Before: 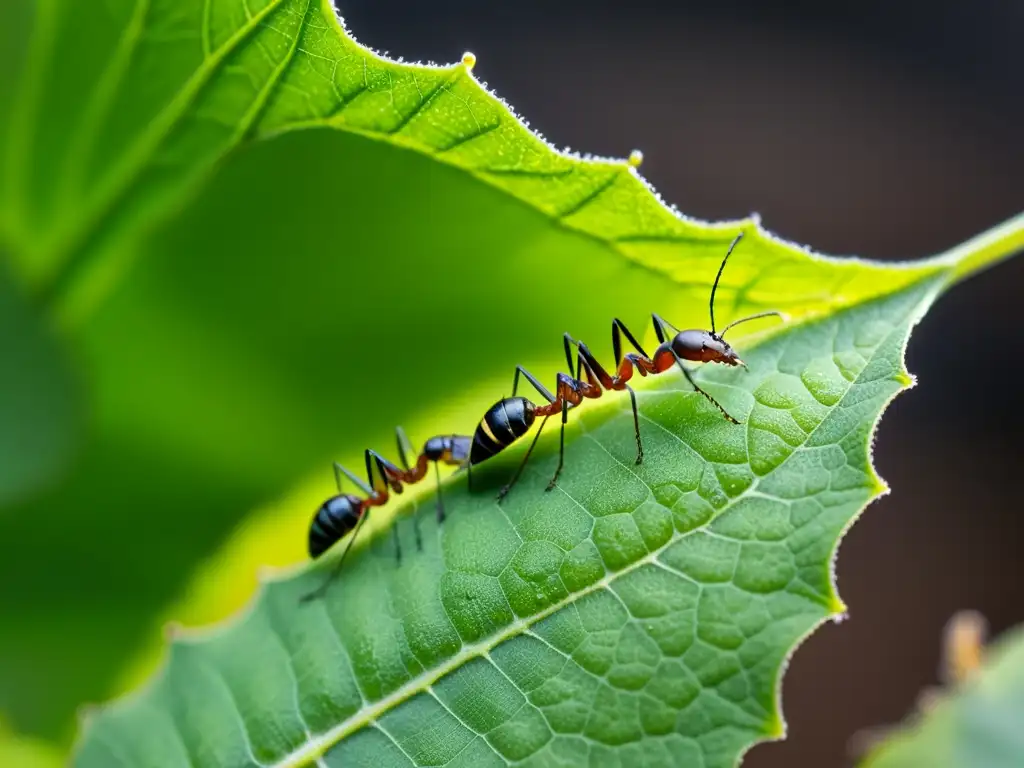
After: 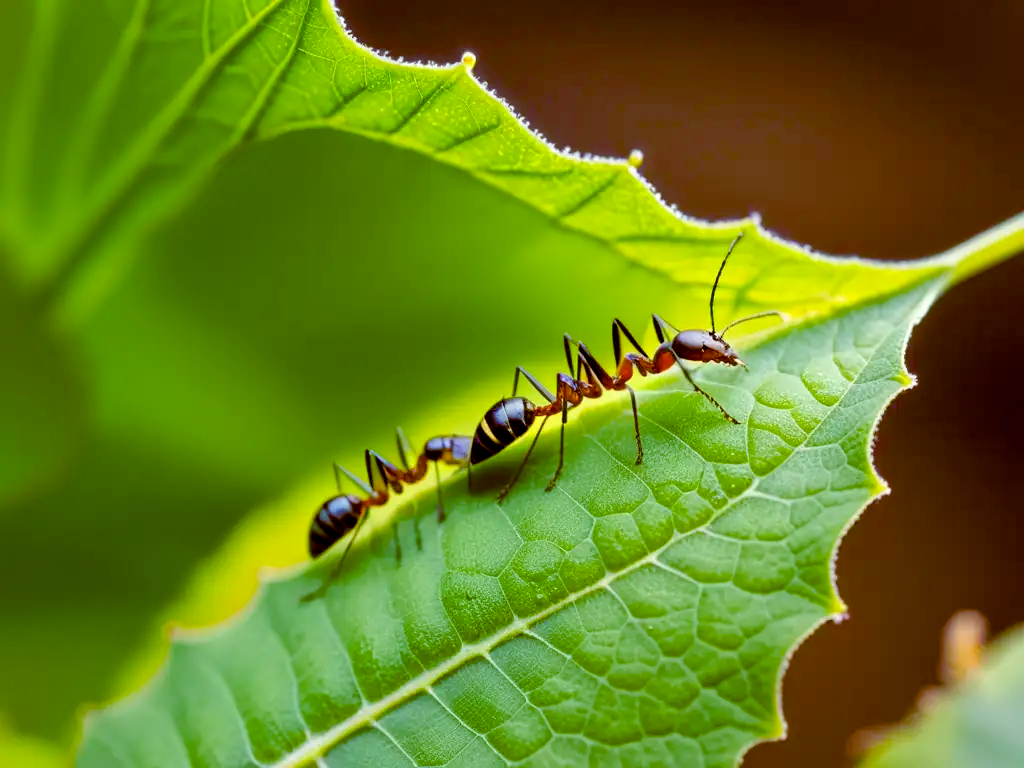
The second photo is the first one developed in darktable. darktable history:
color balance rgb: shadows lift › chroma 1.042%, shadows lift › hue 241.96°, global offset › chroma 0.391%, global offset › hue 35.09°, perceptual saturation grading › global saturation 46.239%, perceptual saturation grading › highlights -50.098%, perceptual saturation grading › shadows 30.151%, perceptual brilliance grading › mid-tones 9.637%, perceptual brilliance grading › shadows 15.472%
